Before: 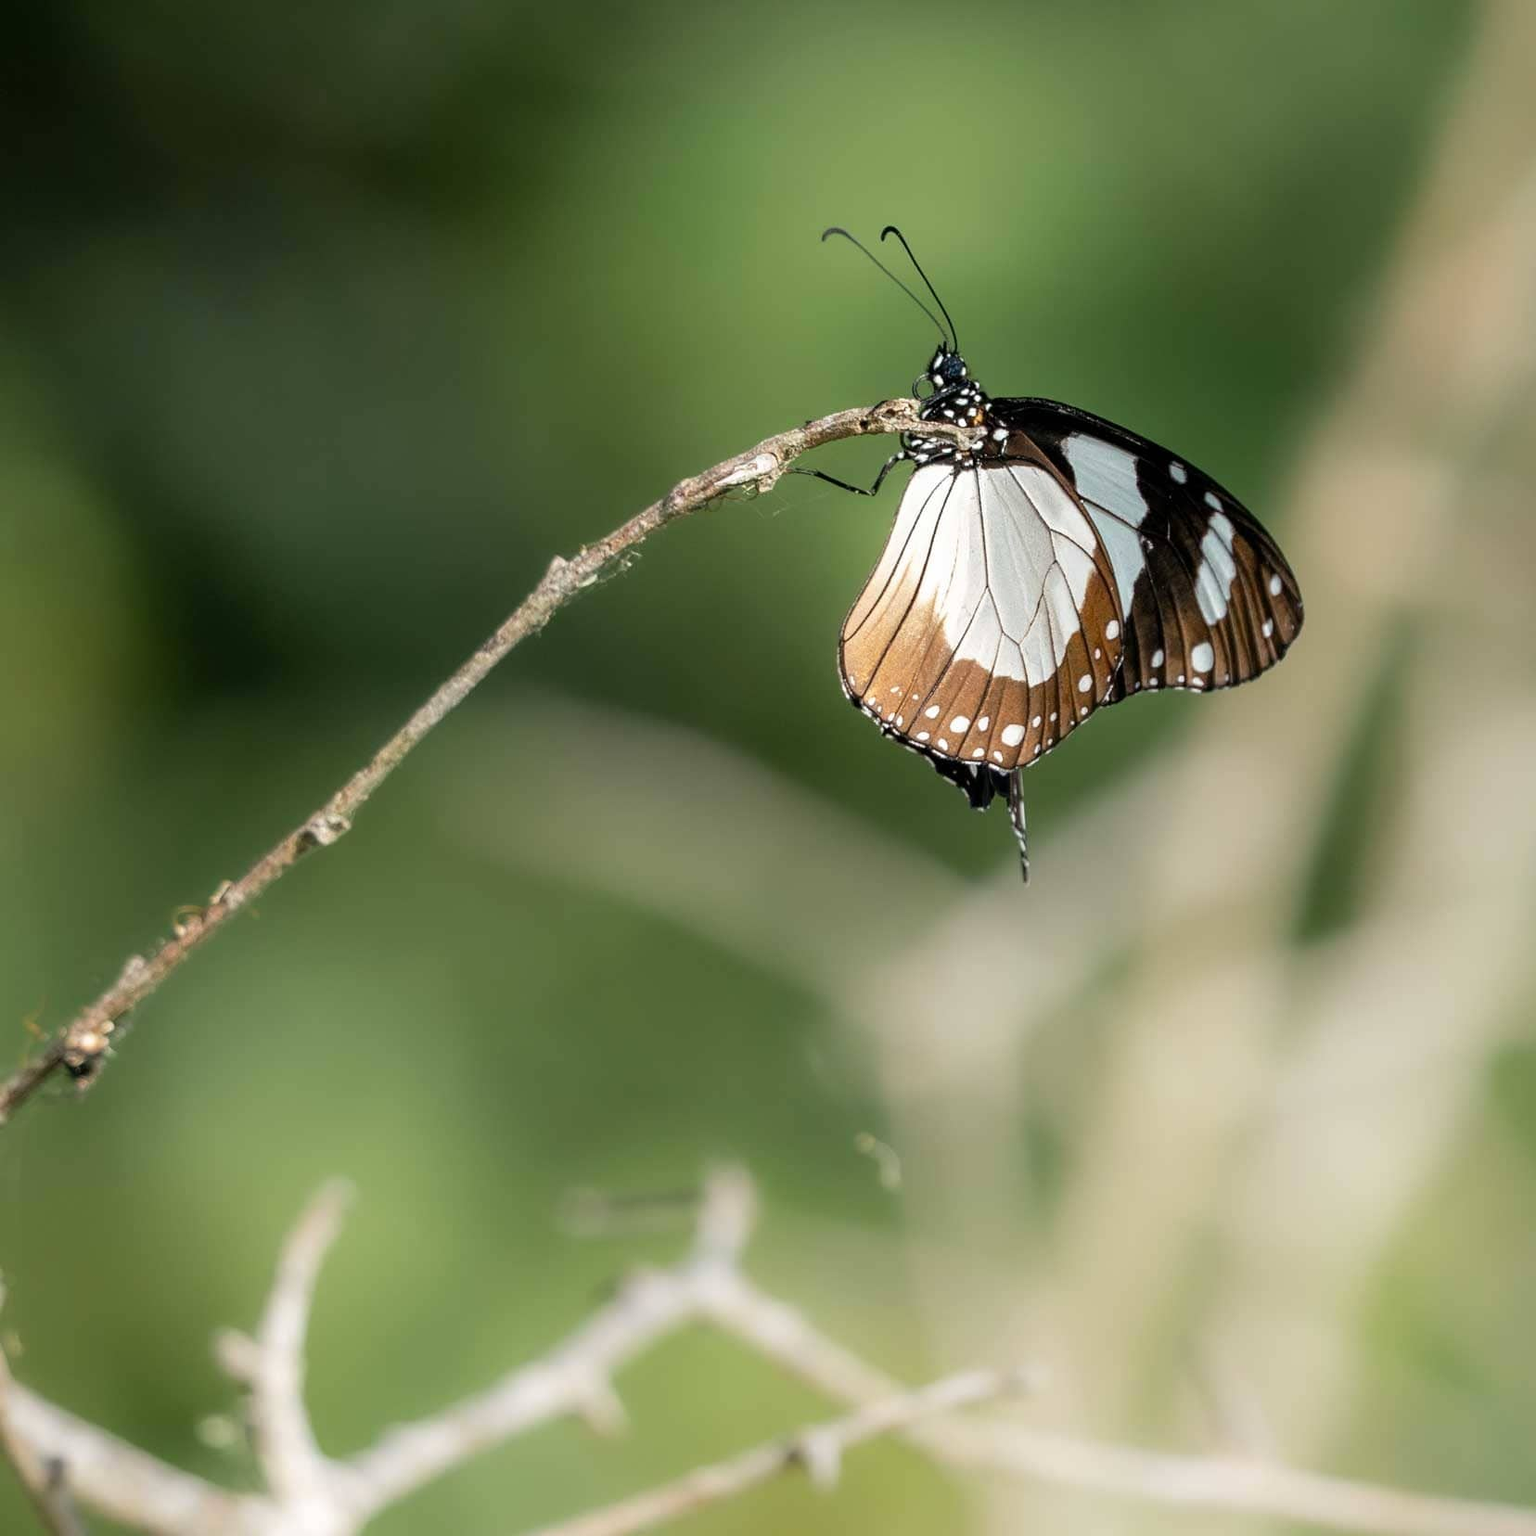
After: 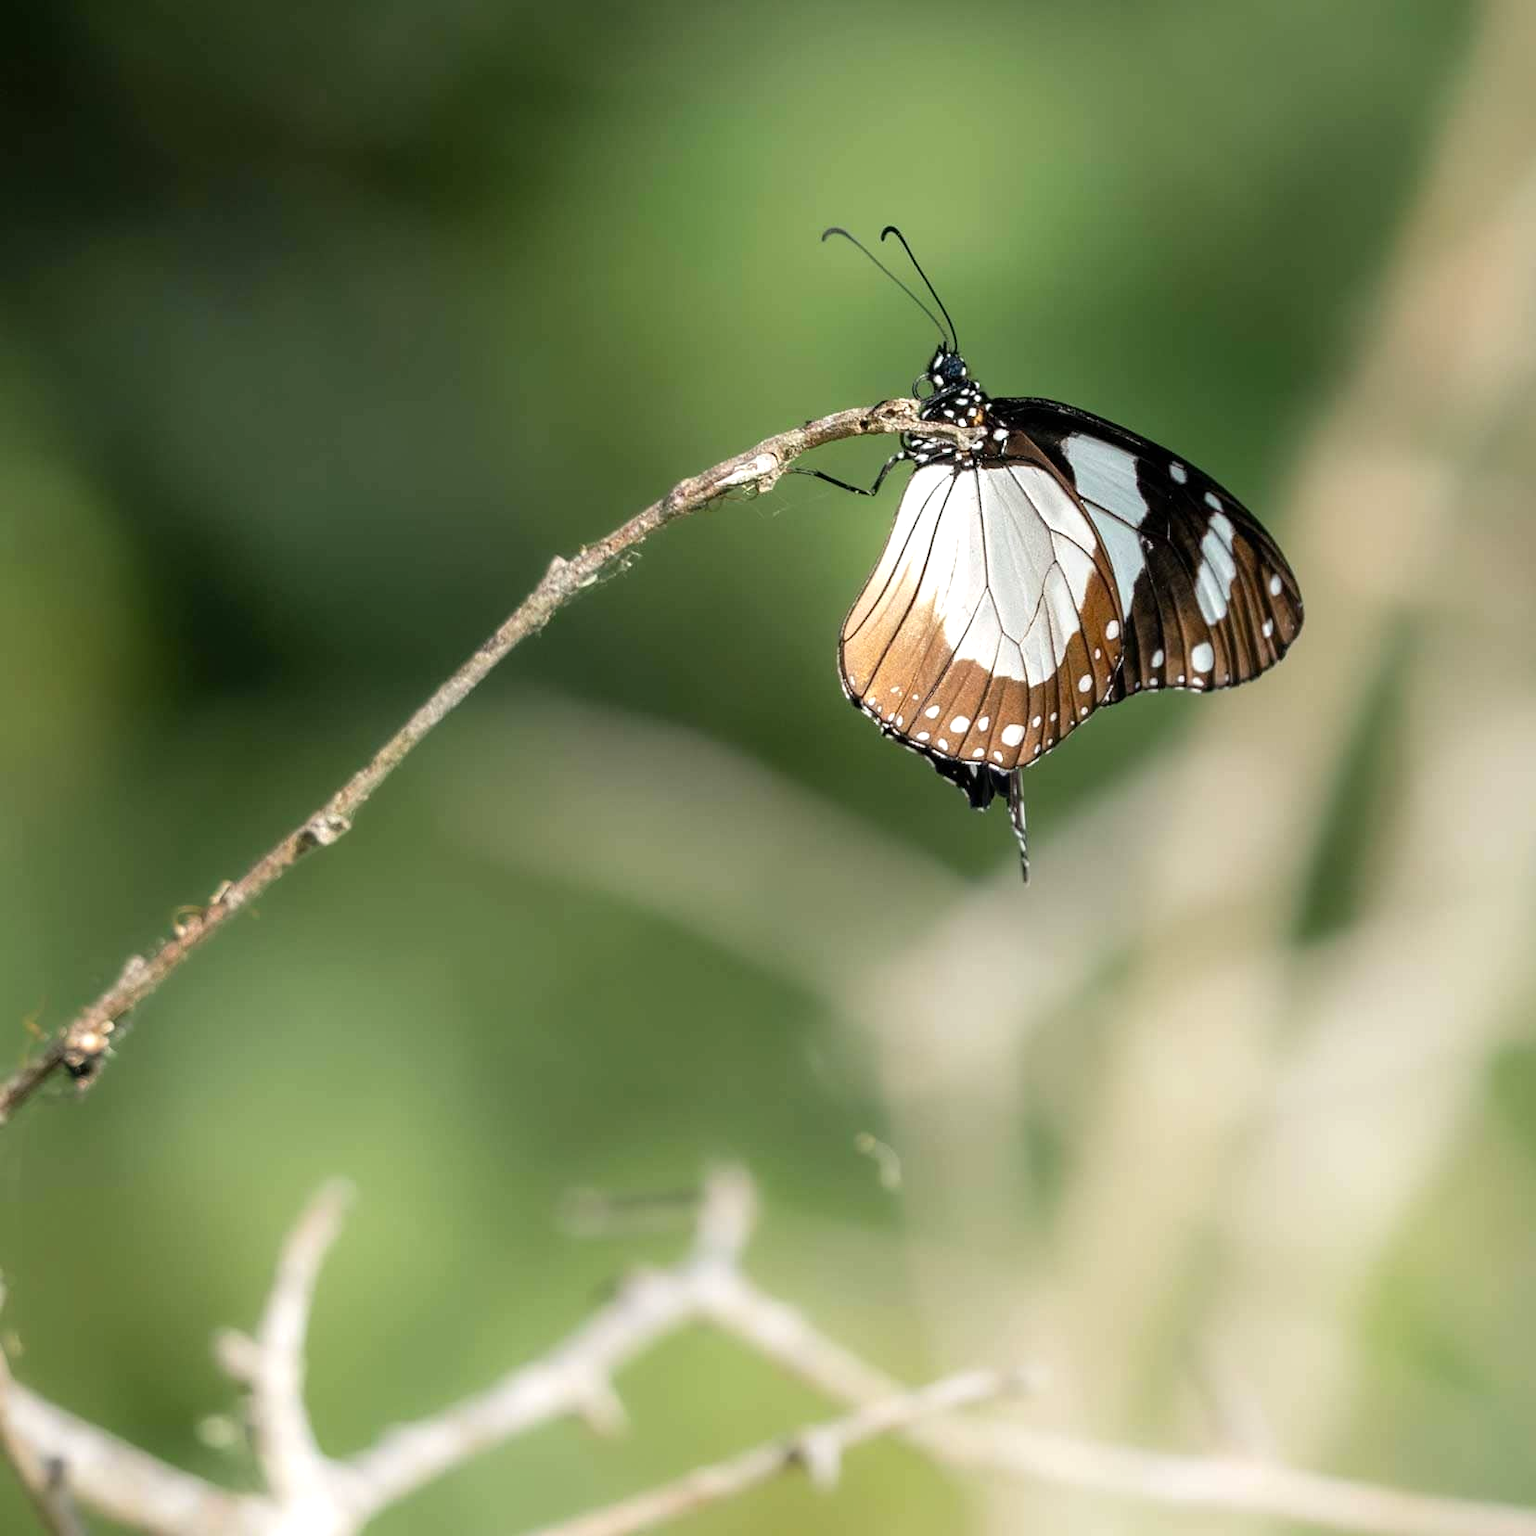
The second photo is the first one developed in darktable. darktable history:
exposure: exposure 0.249 EV, compensate highlight preservation false
